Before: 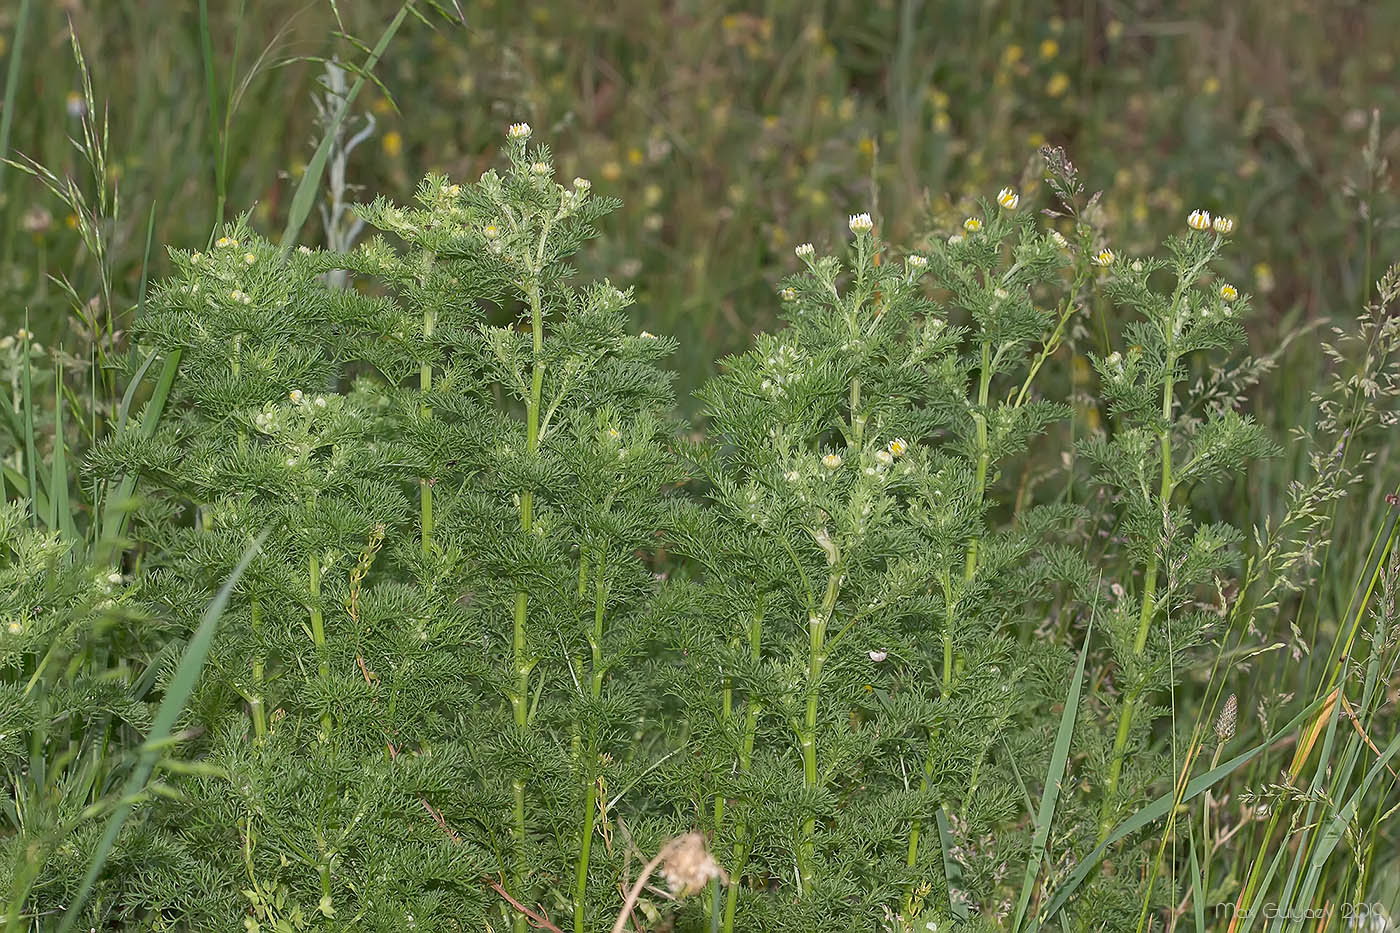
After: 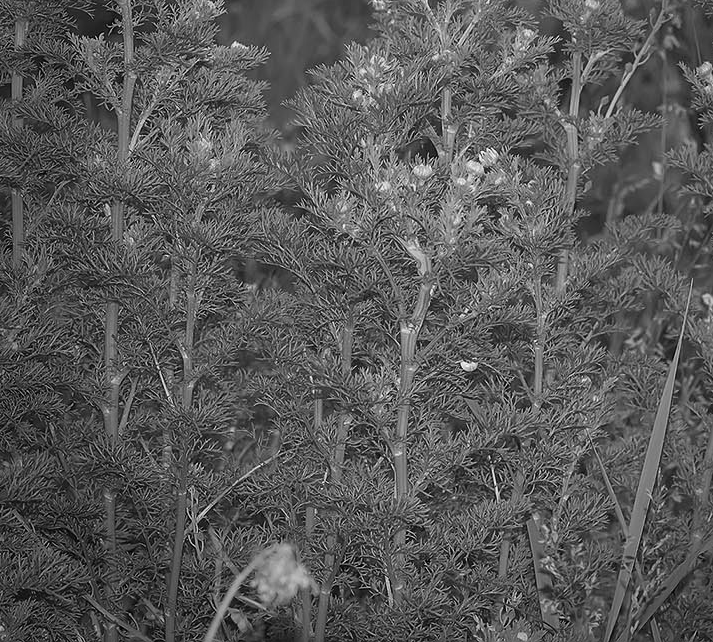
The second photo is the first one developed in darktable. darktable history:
vignetting: fall-off start 73.57%, center (0.22, -0.235)
crop and rotate: left 29.237%, top 31.152%, right 19.807%
color calibration: output gray [0.21, 0.42, 0.37, 0], gray › normalize channels true, illuminant same as pipeline (D50), adaptation XYZ, x 0.346, y 0.359, gamut compression 0
contrast brightness saturation: saturation 0.13
